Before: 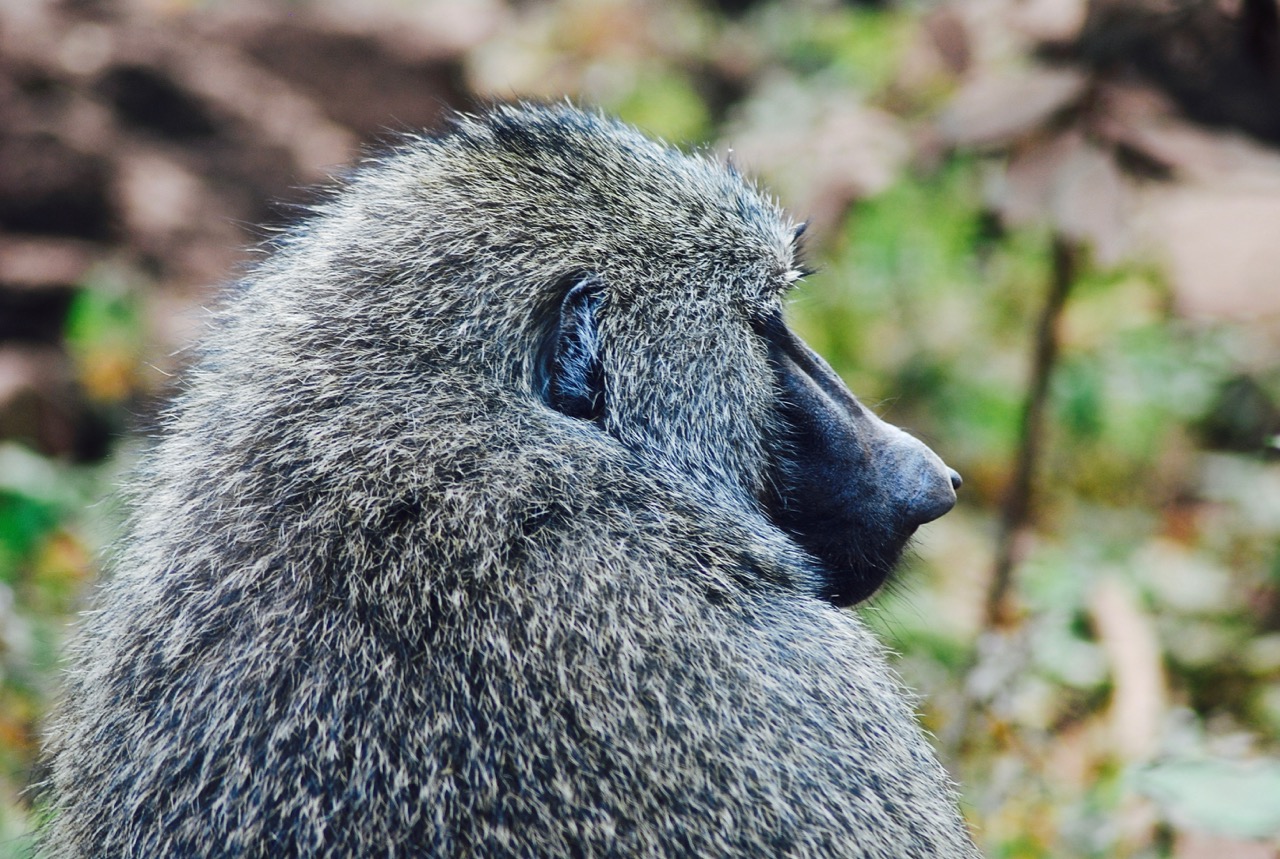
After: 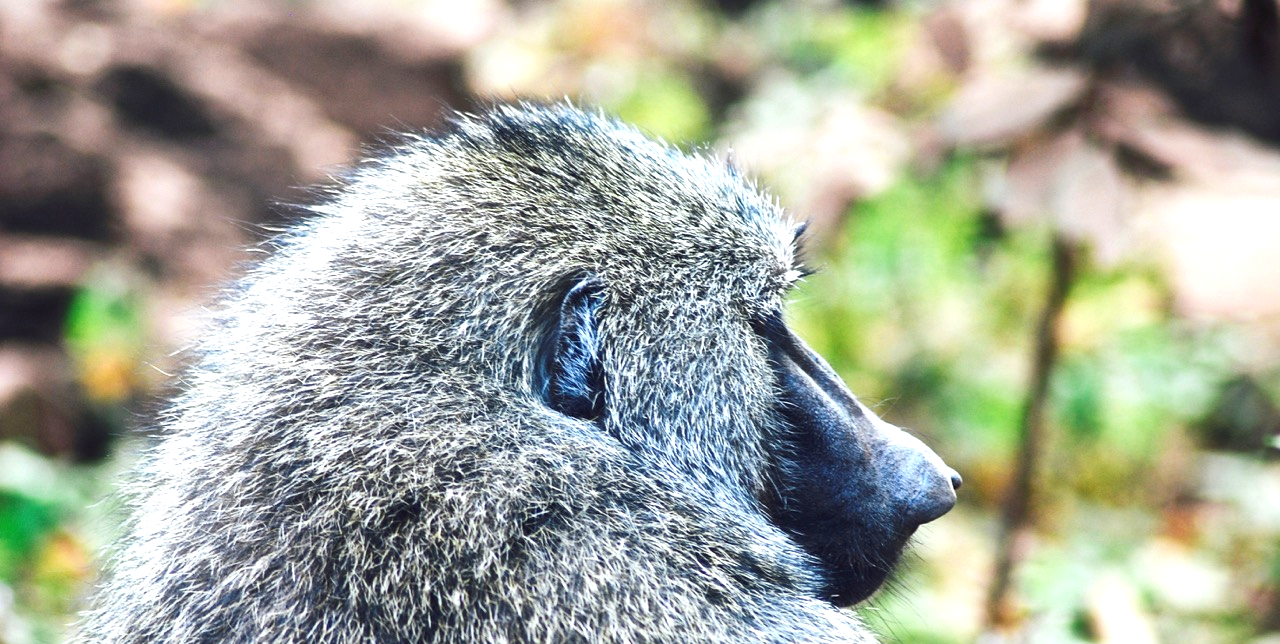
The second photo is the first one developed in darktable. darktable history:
crop: bottom 24.988%
exposure: black level correction 0, exposure 0.899 EV, compensate highlight preservation false
